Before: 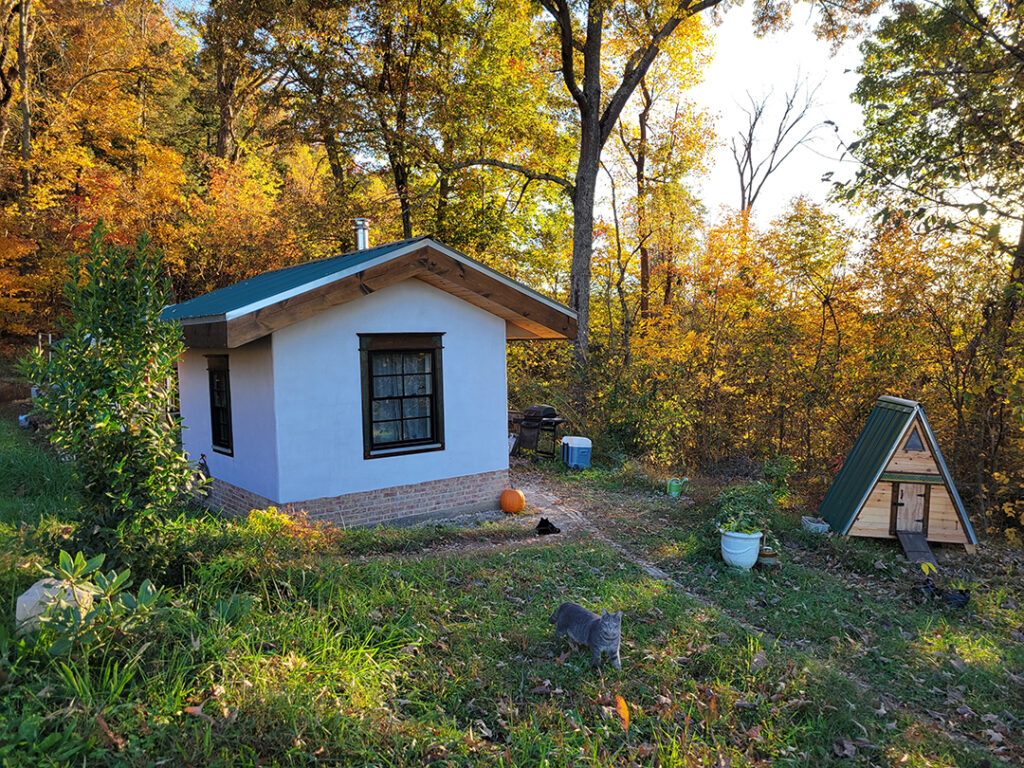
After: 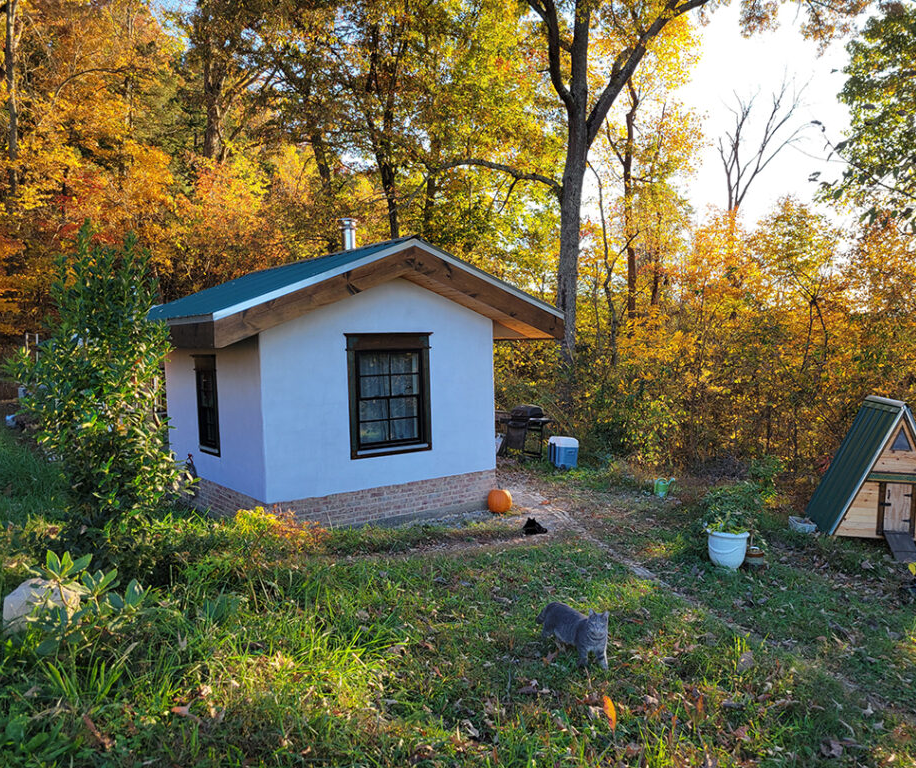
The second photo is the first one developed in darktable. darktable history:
crop and rotate: left 1.34%, right 9.202%
